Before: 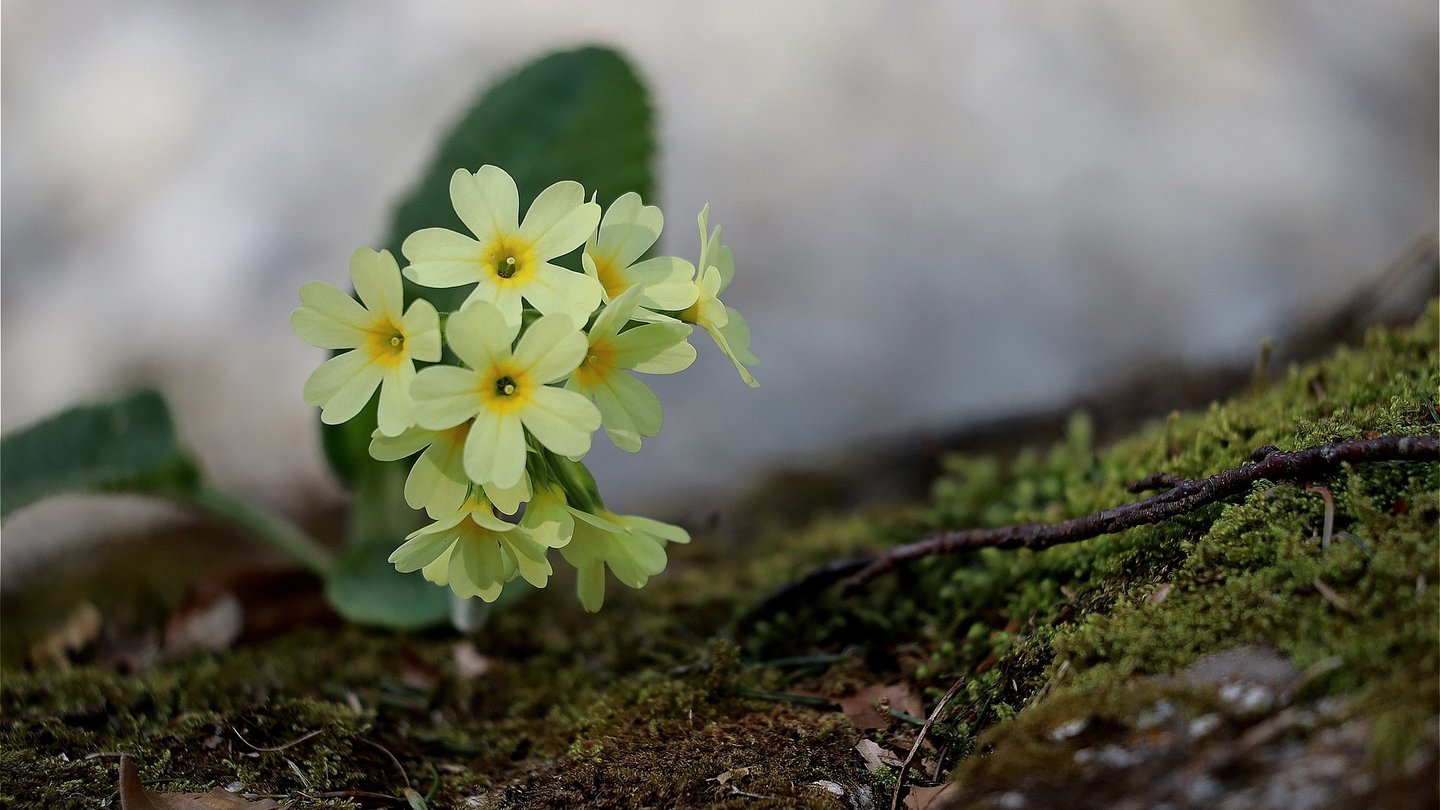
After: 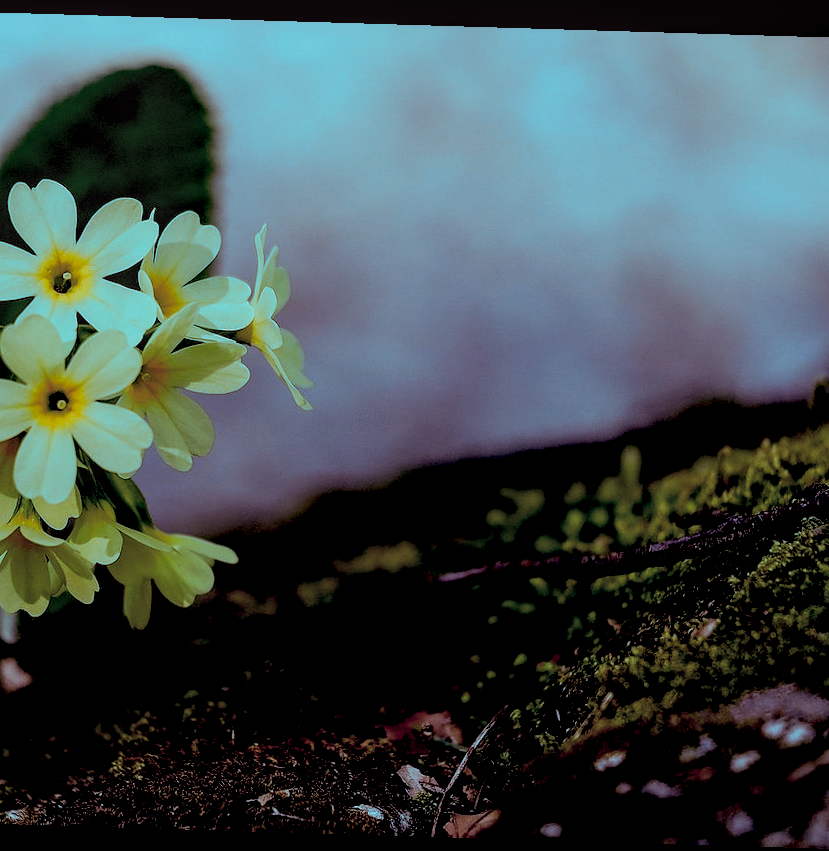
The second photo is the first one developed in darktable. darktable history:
rotate and perspective: rotation 1.72°, automatic cropping off
exposure: black level correction 0.056, exposure -0.039 EV, compensate highlight preservation false
split-toning: shadows › hue 327.6°, highlights › hue 198°, highlights › saturation 0.55, balance -21.25, compress 0%
color calibration: illuminant as shot in camera, x 0.37, y 0.382, temperature 4313.32 K
crop: left 31.458%, top 0%, right 11.876%
local contrast: on, module defaults
white balance: emerald 1
